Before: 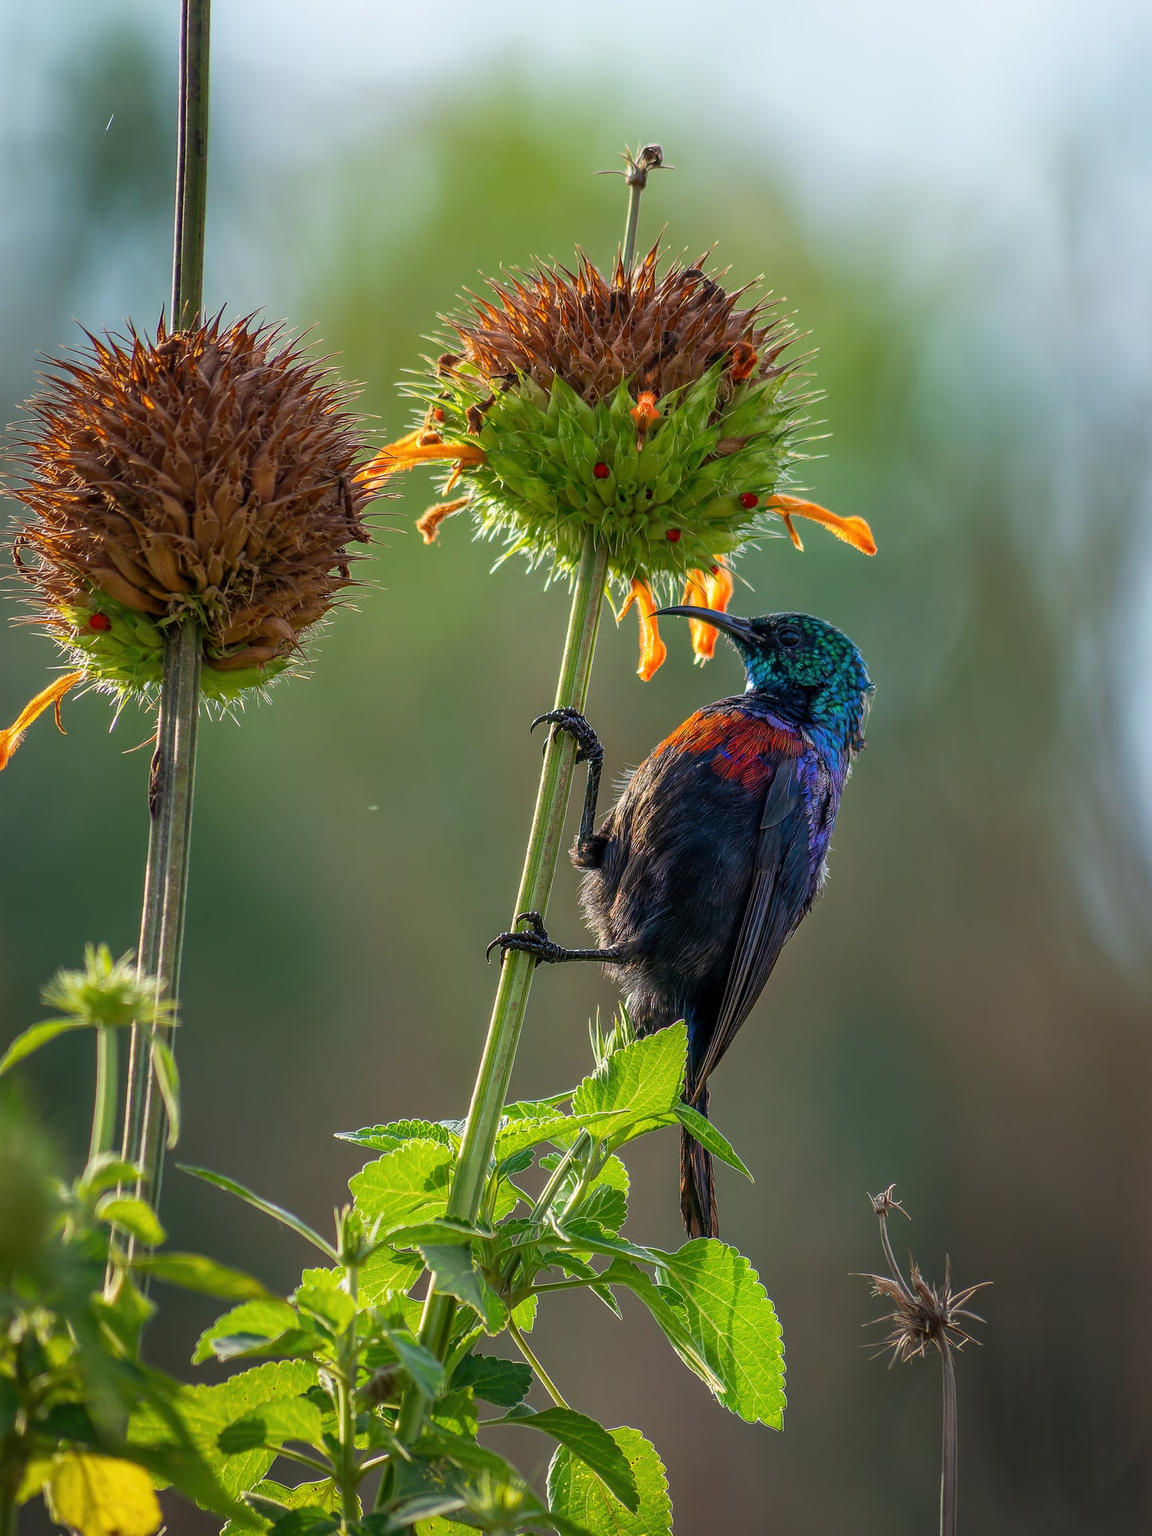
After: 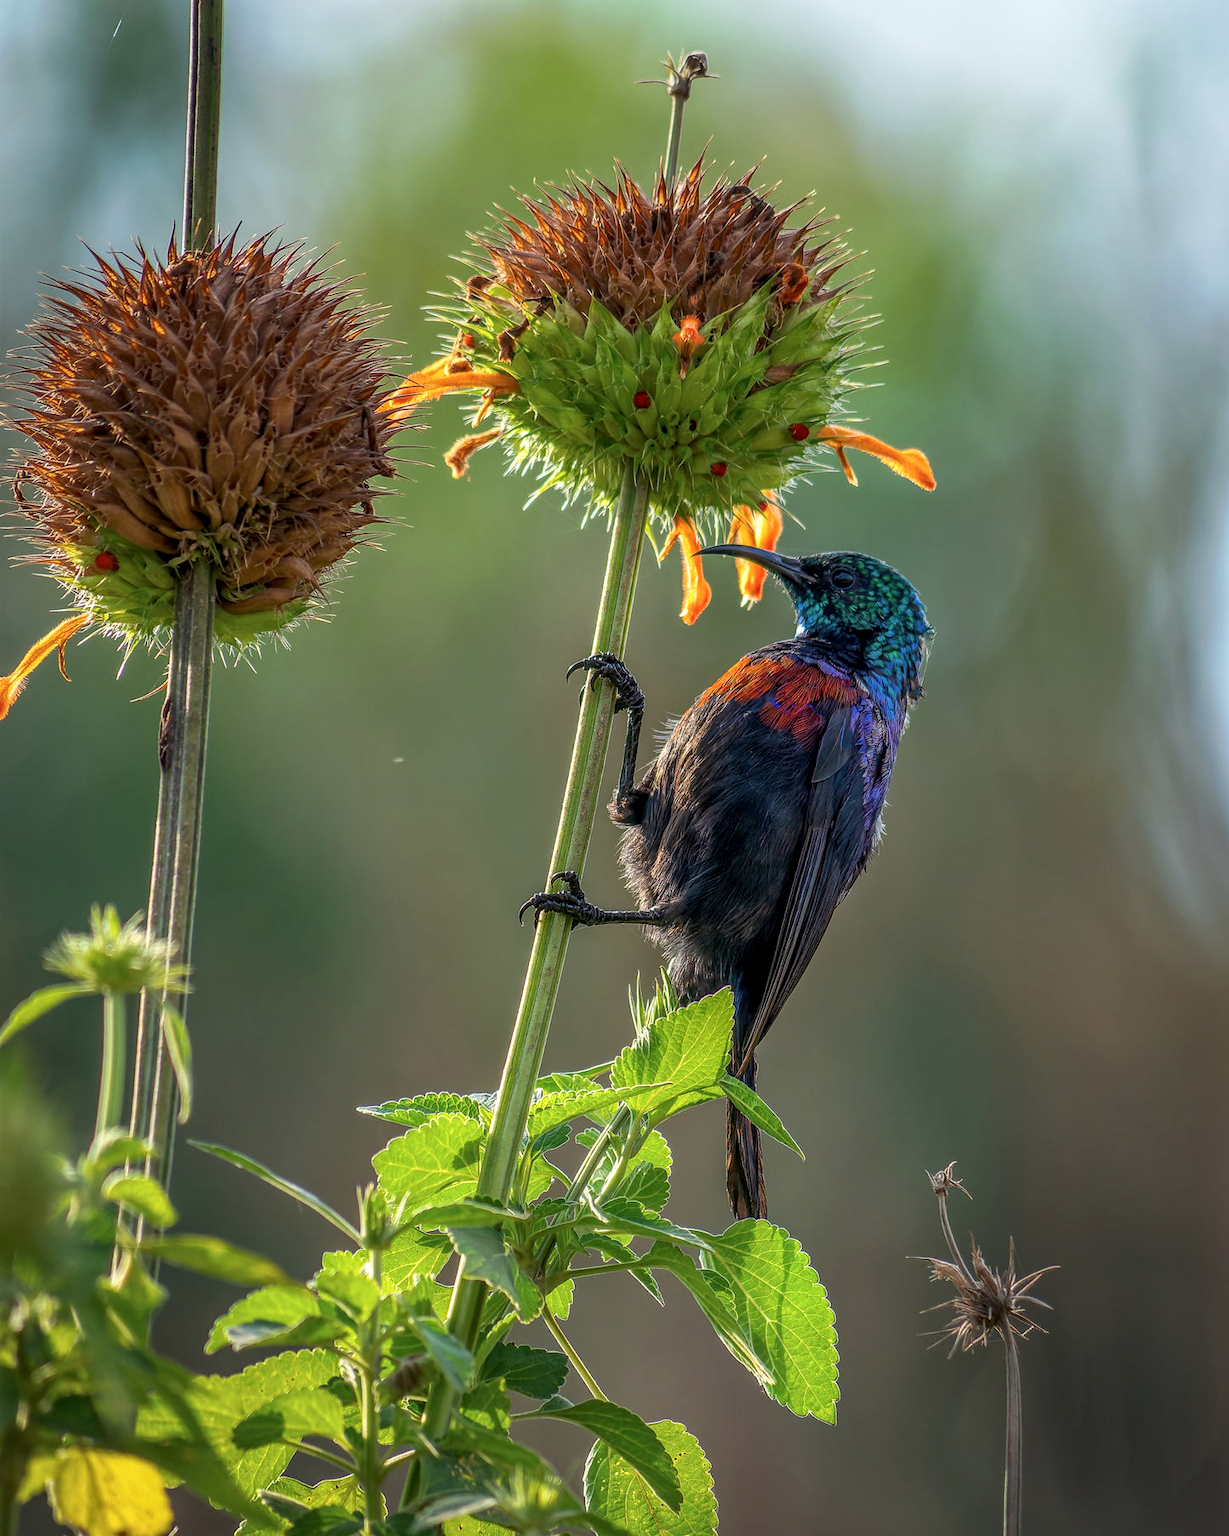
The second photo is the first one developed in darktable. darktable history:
crop and rotate: top 6.25%
local contrast: on, module defaults
tone curve: curves: ch0 [(0, 0) (0.003, 0.005) (0.011, 0.019) (0.025, 0.04) (0.044, 0.064) (0.069, 0.095) (0.1, 0.129) (0.136, 0.169) (0.177, 0.207) (0.224, 0.247) (0.277, 0.298) (0.335, 0.354) (0.399, 0.416) (0.468, 0.478) (0.543, 0.553) (0.623, 0.634) (0.709, 0.709) (0.801, 0.817) (0.898, 0.912) (1, 1)], preserve colors none
